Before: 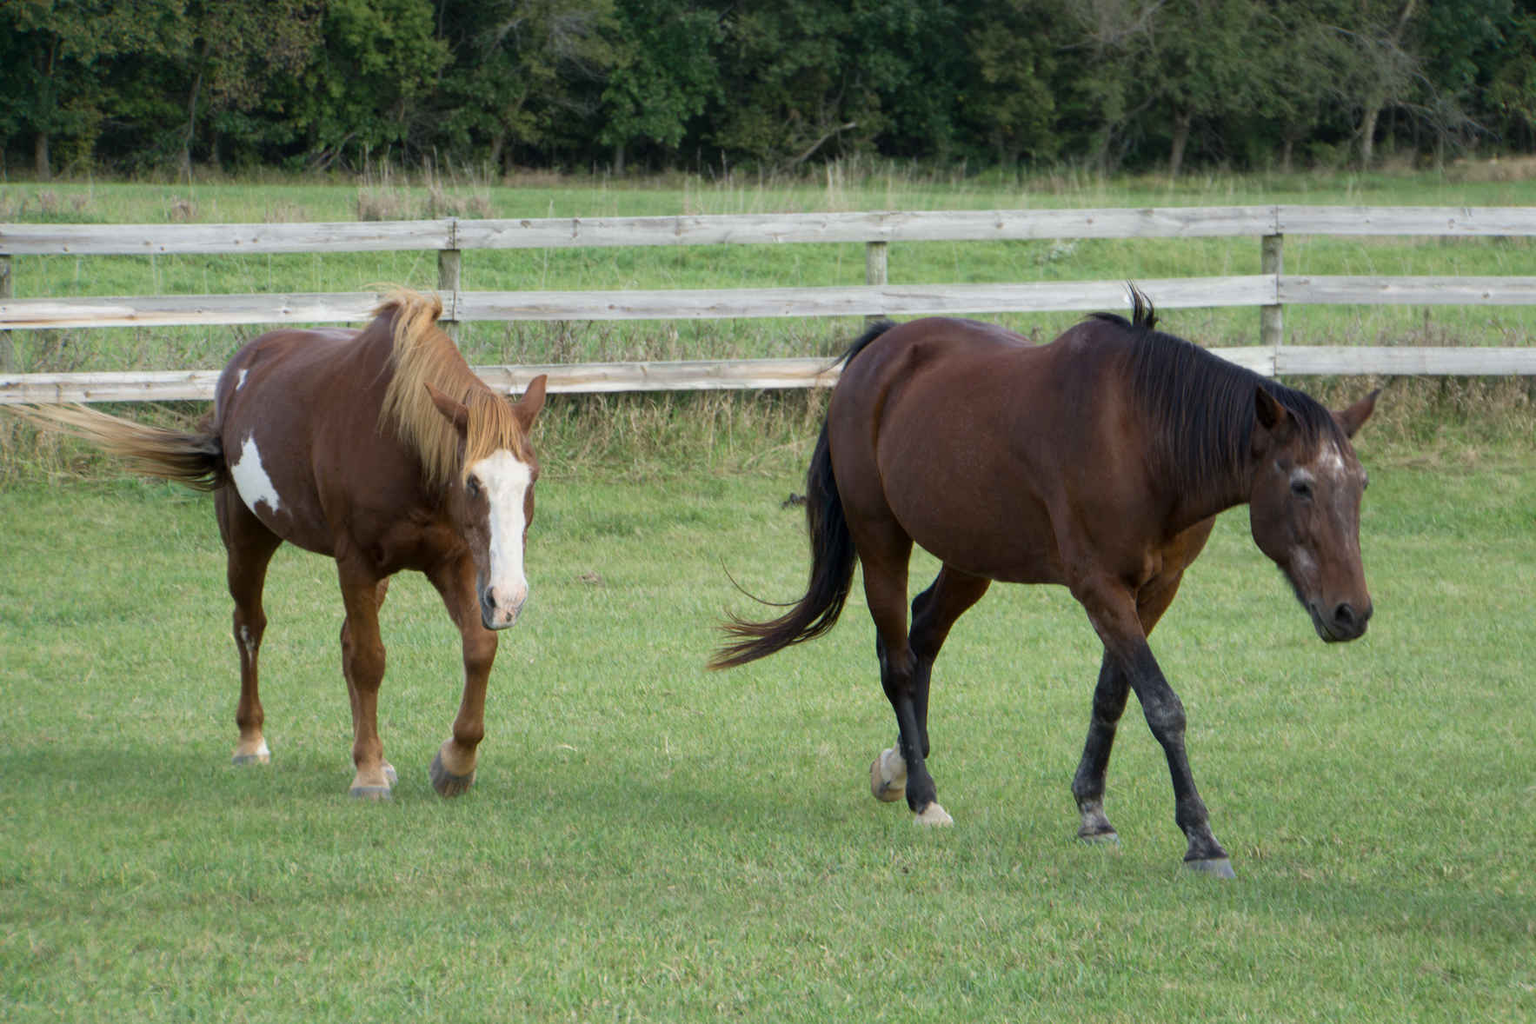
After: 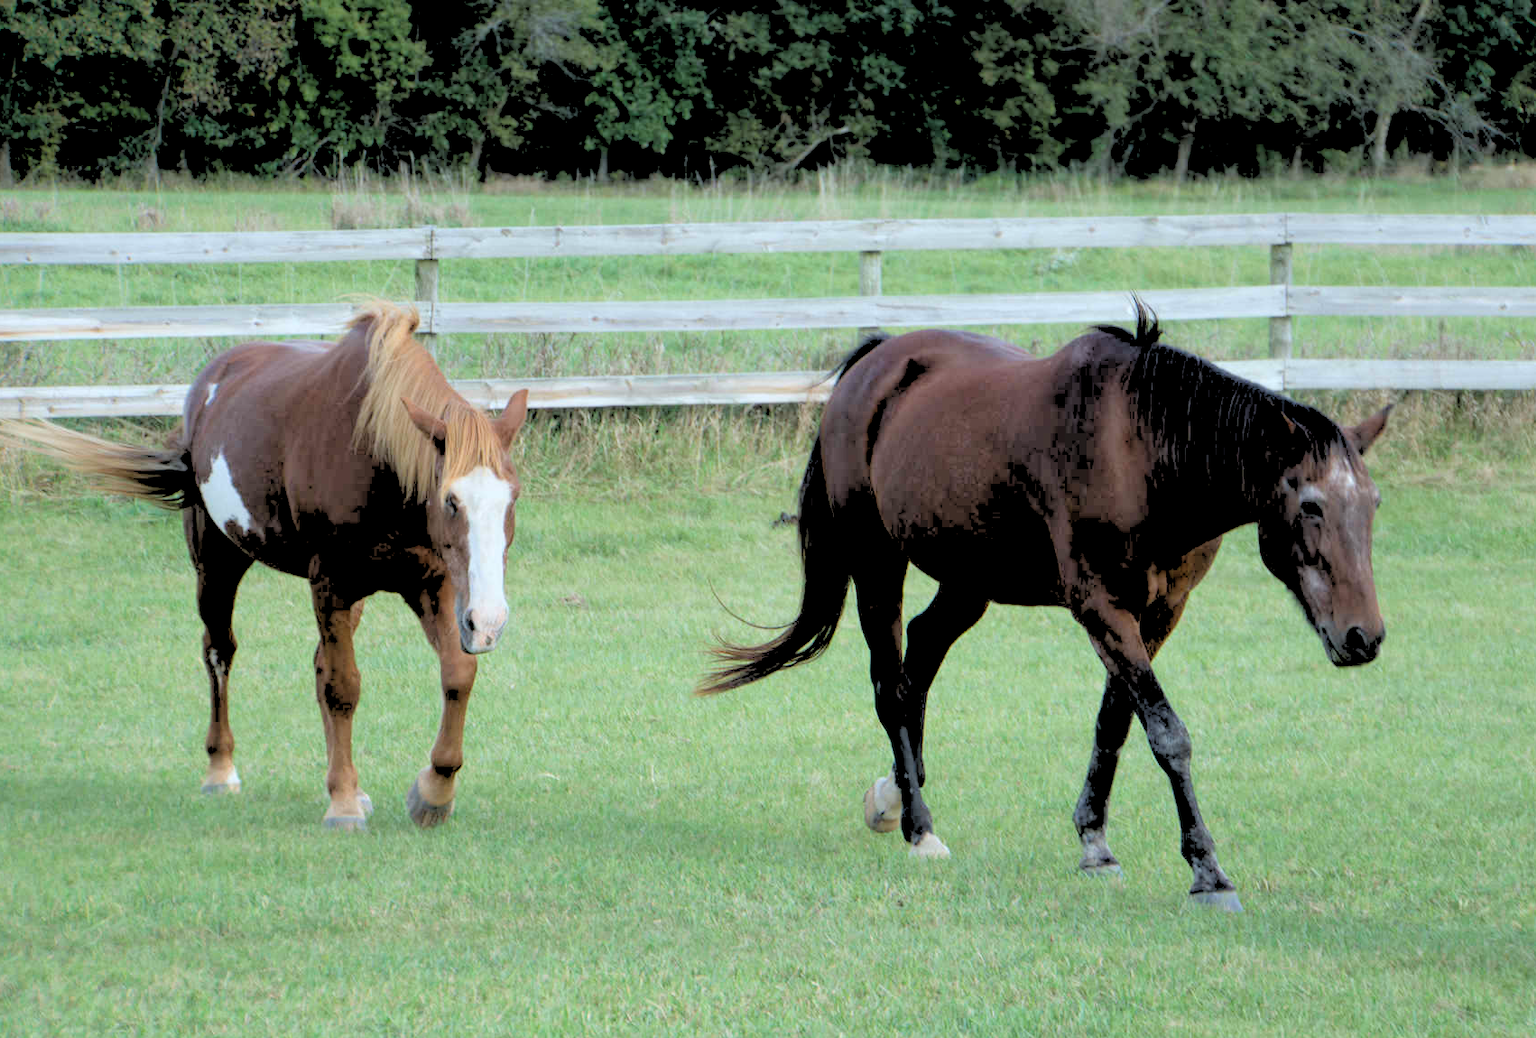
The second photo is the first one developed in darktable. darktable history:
color correction: highlights a* -4.18, highlights b* -10.81
rgb levels: levels [[0.027, 0.429, 0.996], [0, 0.5, 1], [0, 0.5, 1]]
crop and rotate: left 2.536%, right 1.107%, bottom 2.246%
white balance: red 1.009, blue 0.985
